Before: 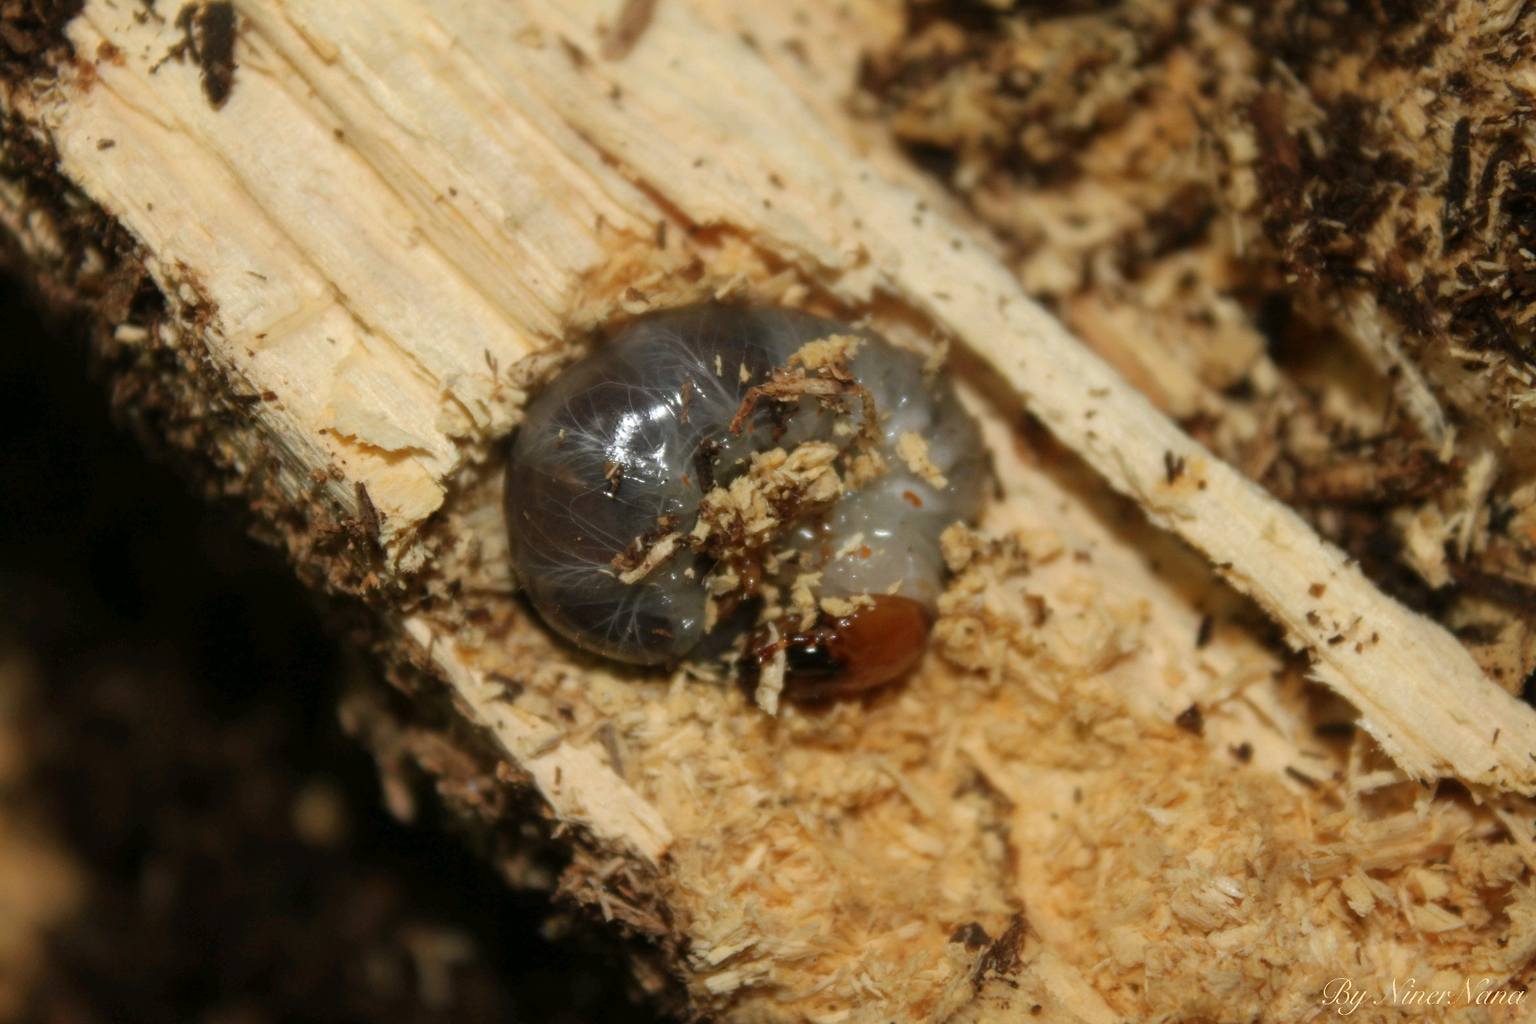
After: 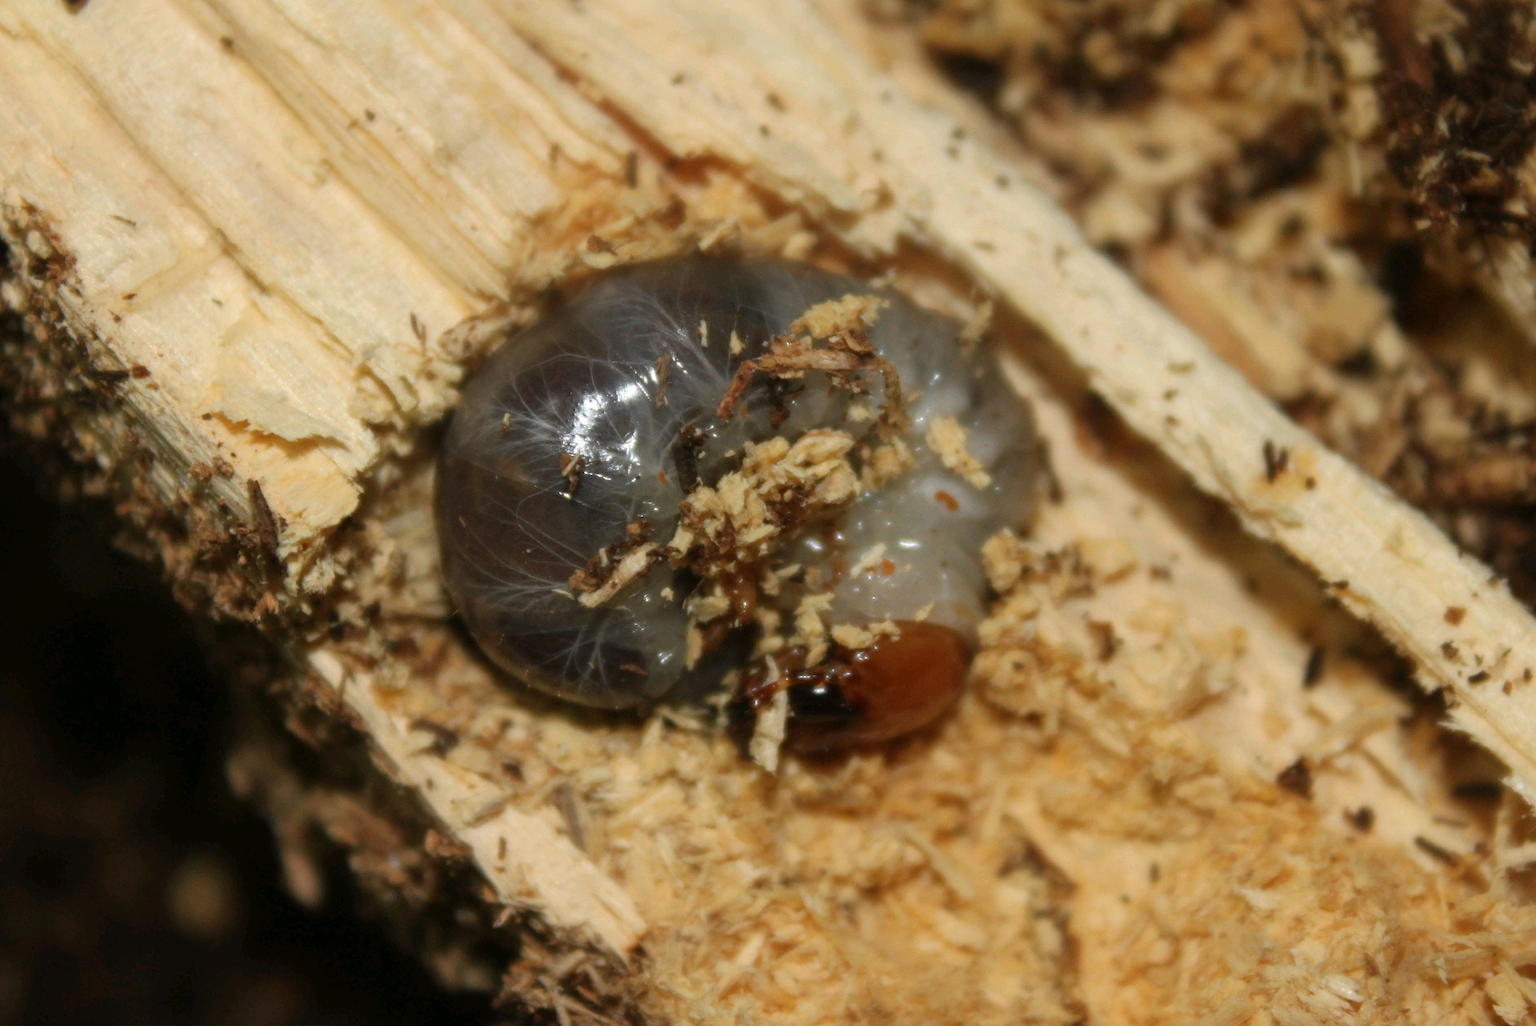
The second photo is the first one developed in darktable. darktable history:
crop and rotate: left 10.303%, top 9.798%, right 10.007%, bottom 10.302%
